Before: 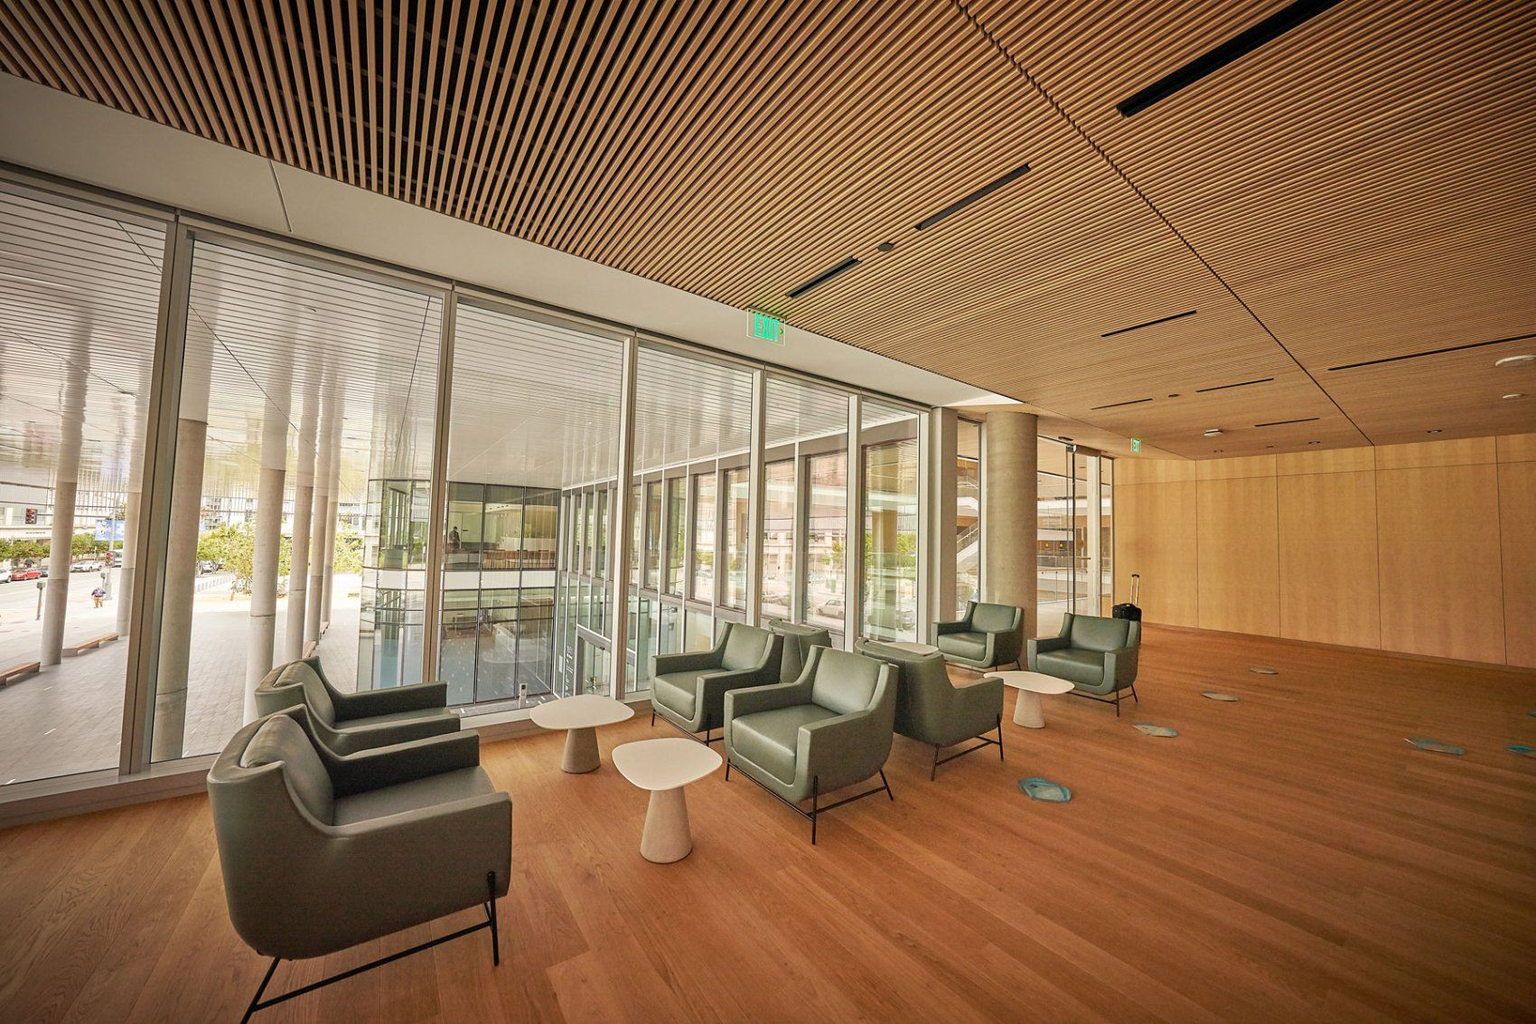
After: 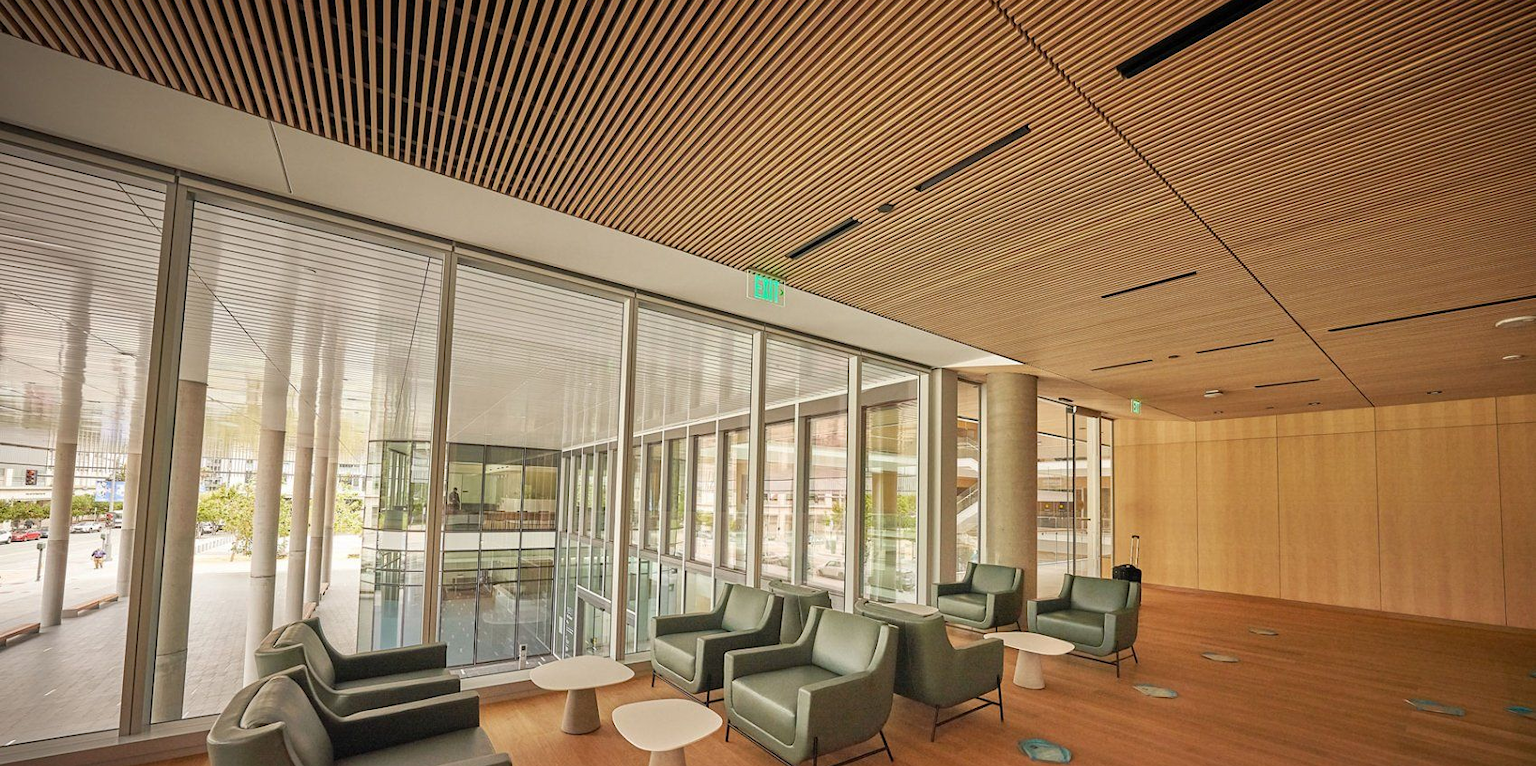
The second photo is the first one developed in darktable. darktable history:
shadows and highlights: shadows 3.78, highlights -17.38, soften with gaussian
crop: top 3.798%, bottom 21.334%
